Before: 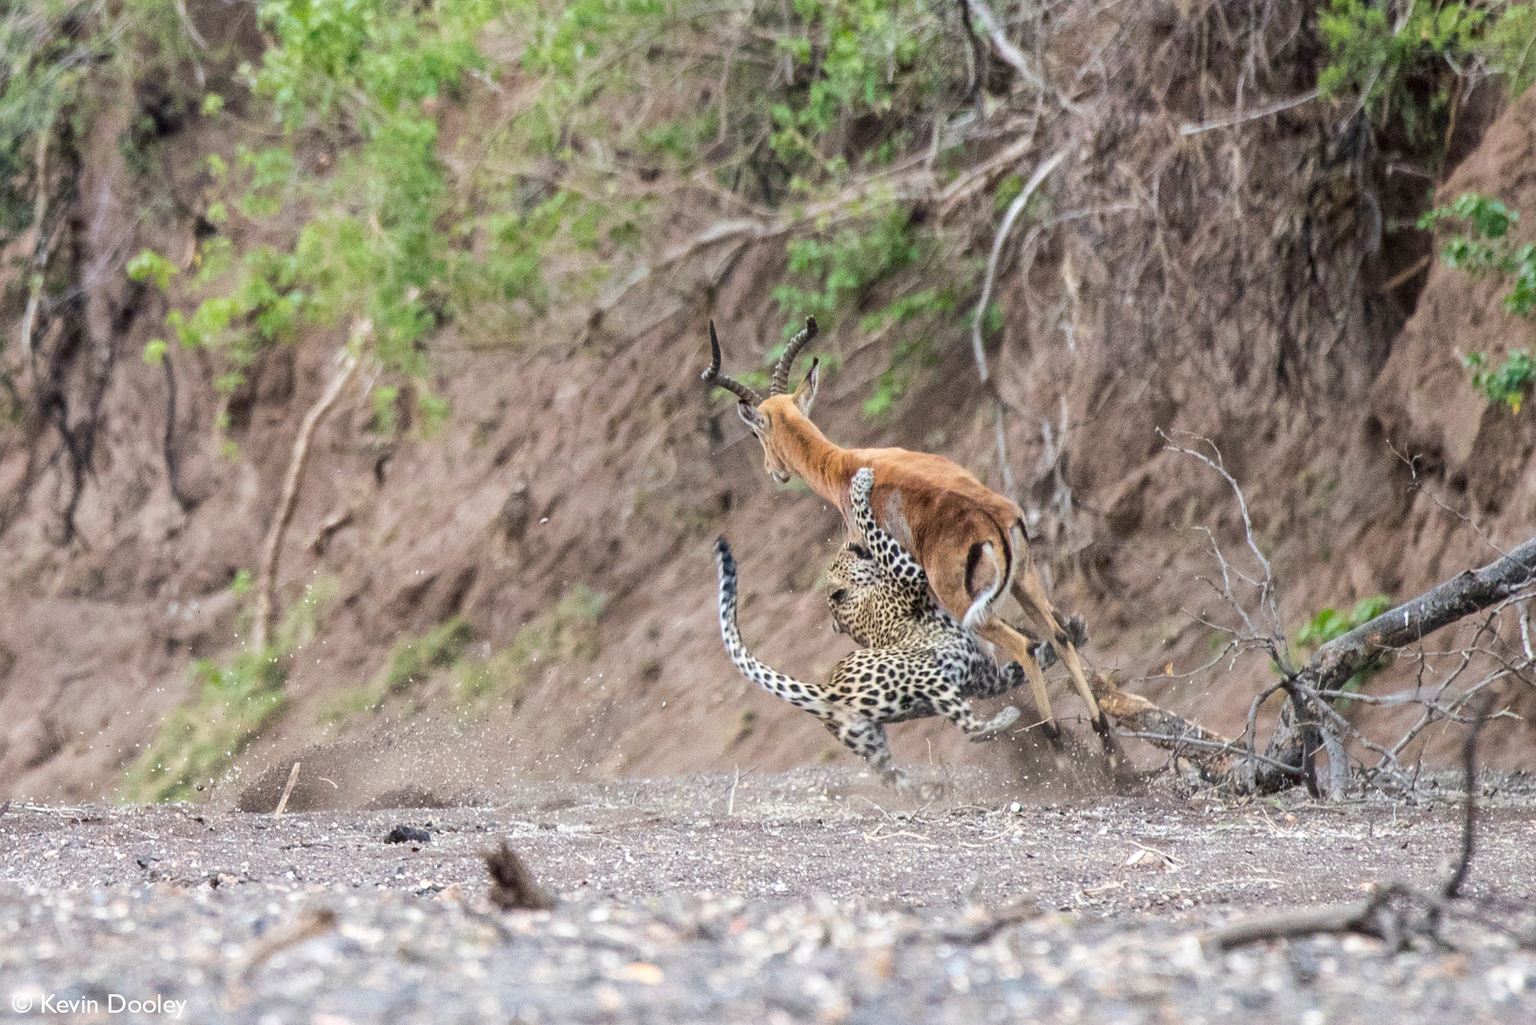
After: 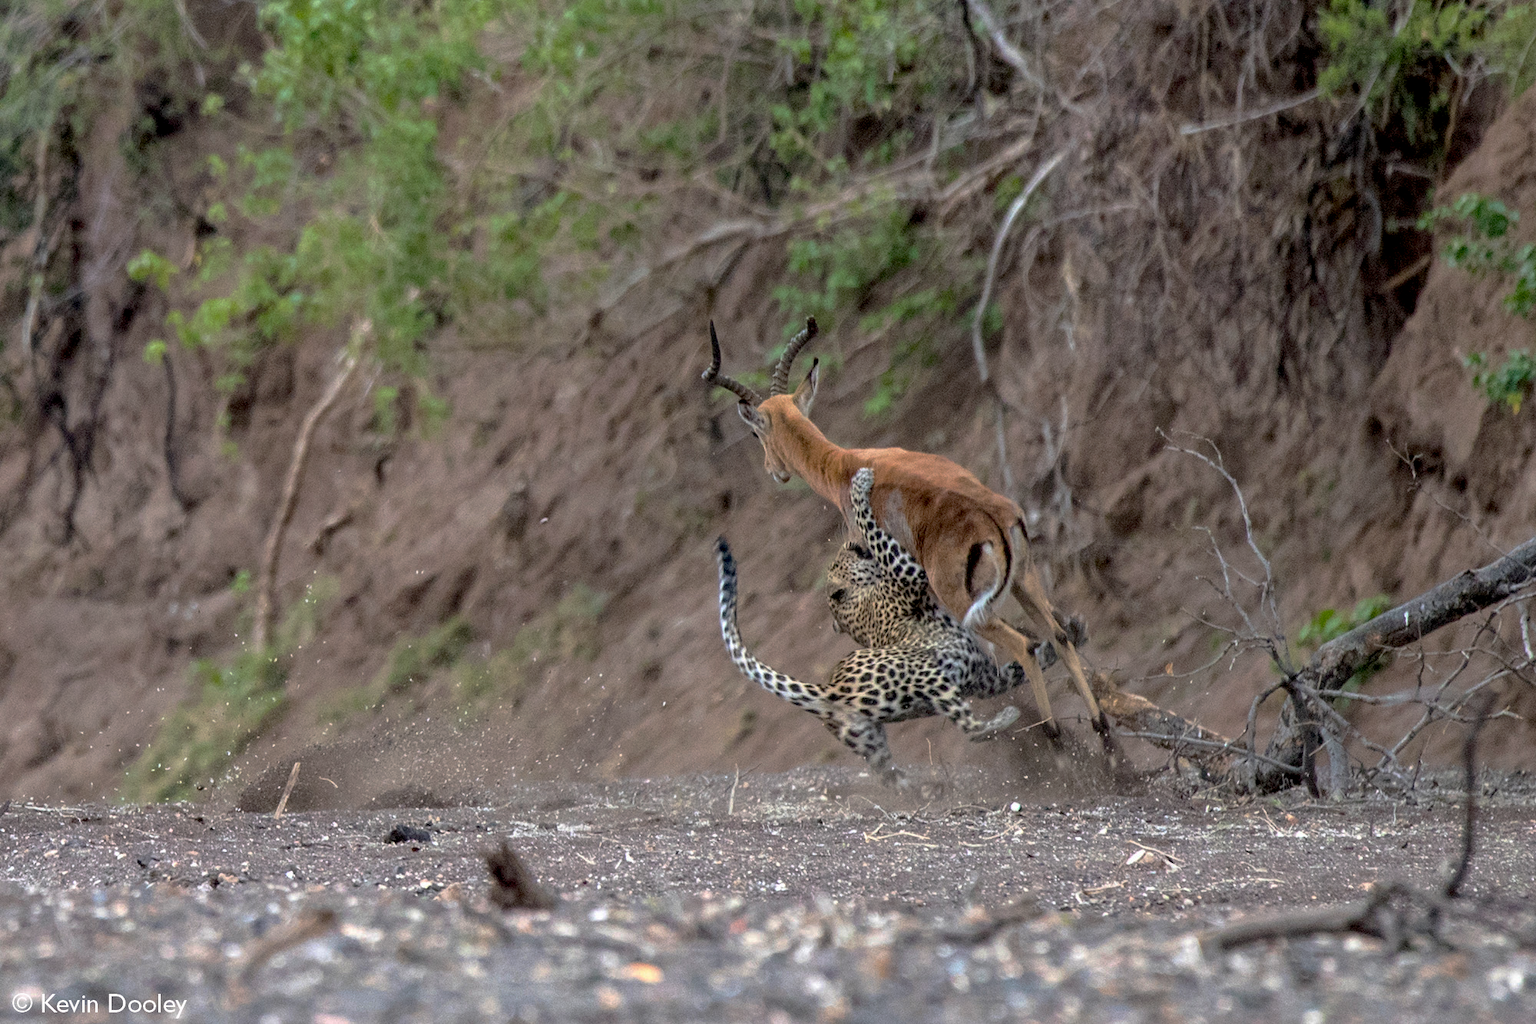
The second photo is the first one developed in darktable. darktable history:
exposure: black level correction 0.016, exposure -0.005 EV, compensate highlight preservation false
base curve: curves: ch0 [(0, 0) (0.826, 0.587) (1, 1)], preserve colors none
